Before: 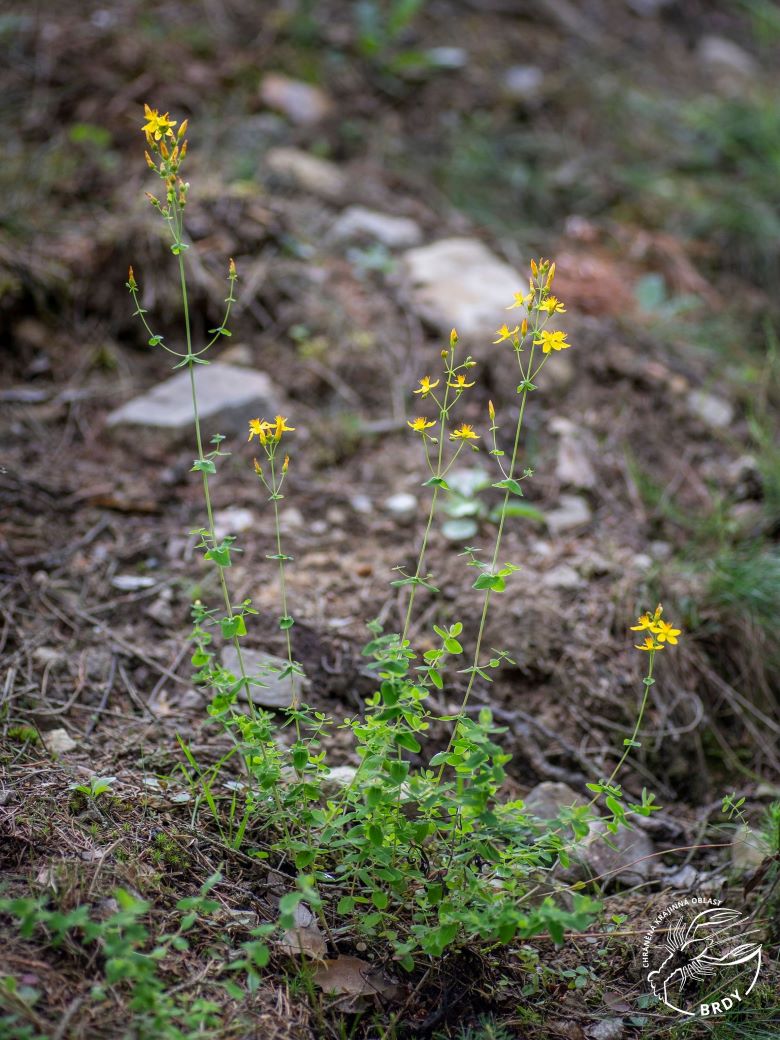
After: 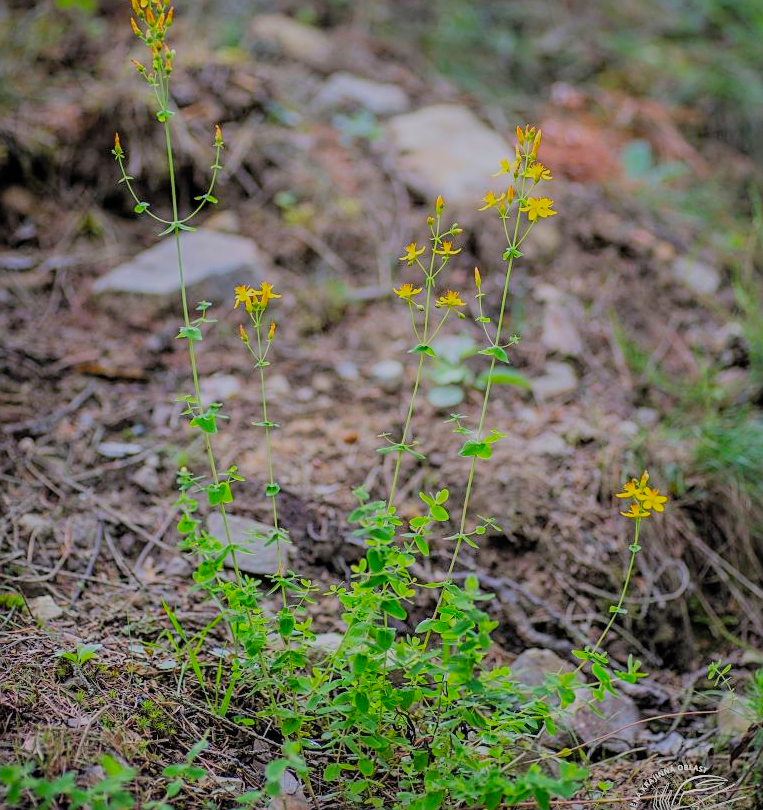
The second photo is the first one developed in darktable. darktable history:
filmic rgb: white relative exposure 8 EV, threshold 3 EV, hardness 2.44, latitude 10.07%, contrast 0.72, highlights saturation mix 10%, shadows ↔ highlights balance 1.38%, color science v4 (2020), enable highlight reconstruction true
crop and rotate: left 1.814%, top 12.818%, right 0.25%, bottom 9.225%
sharpen: on, module defaults
contrast brightness saturation: contrast 0.07, brightness 0.08, saturation 0.18
